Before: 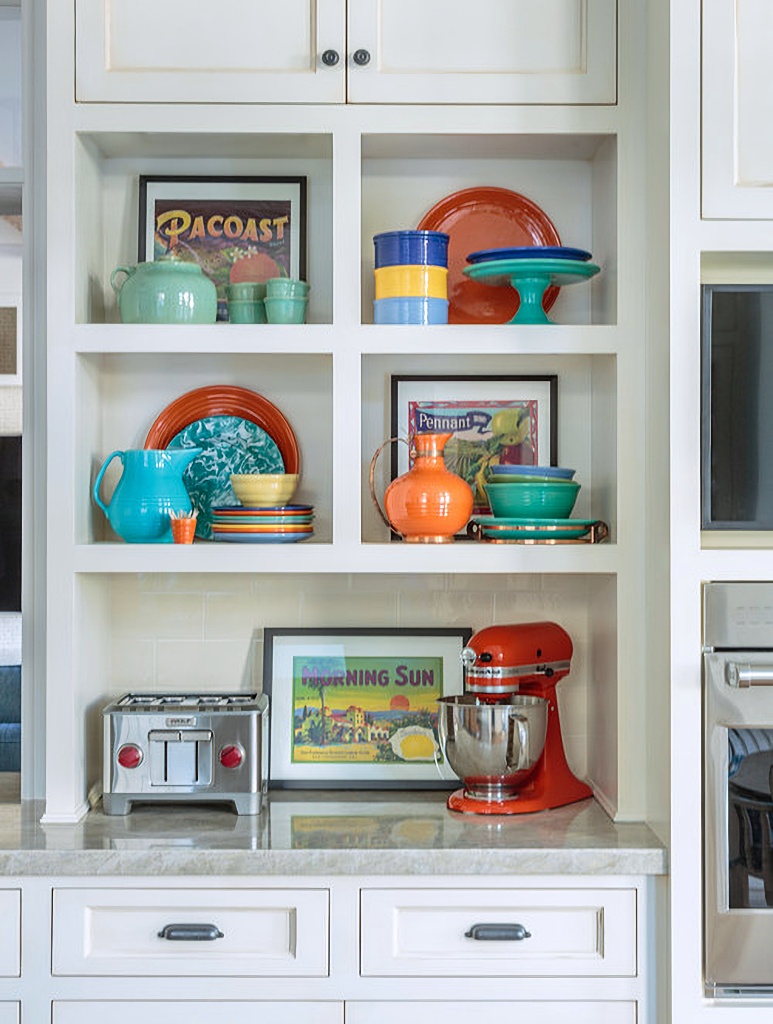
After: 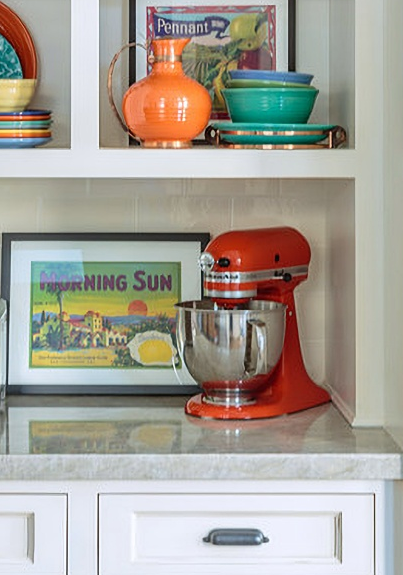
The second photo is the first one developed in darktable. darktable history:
crop: left 34.005%, top 38.638%, right 13.766%, bottom 5.12%
